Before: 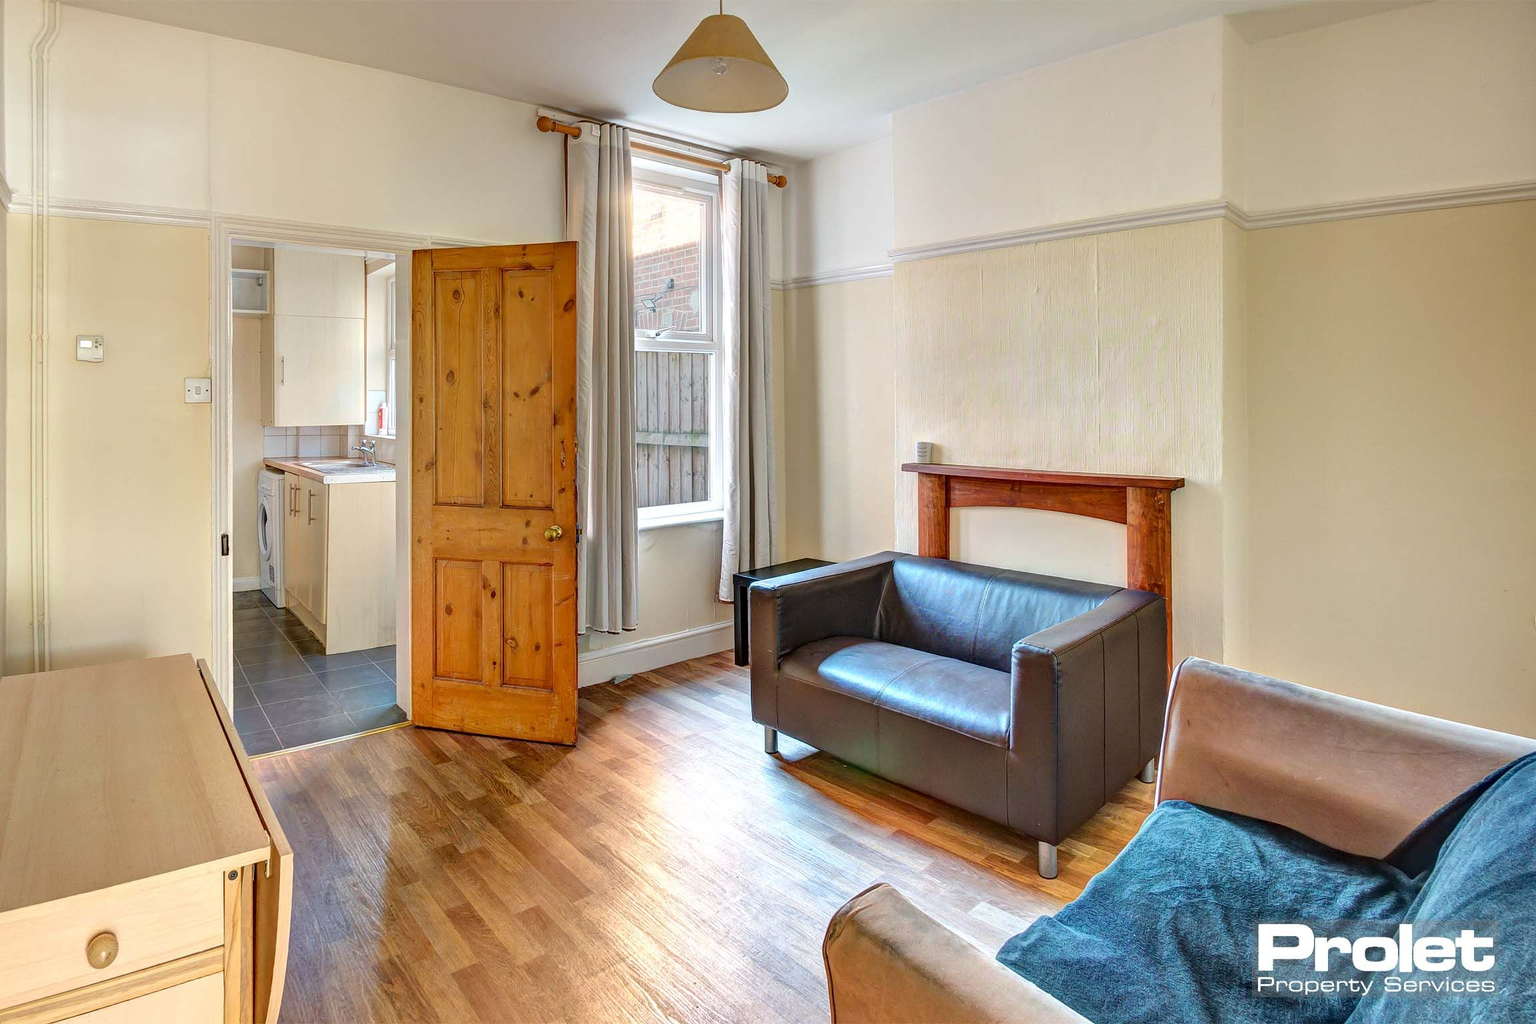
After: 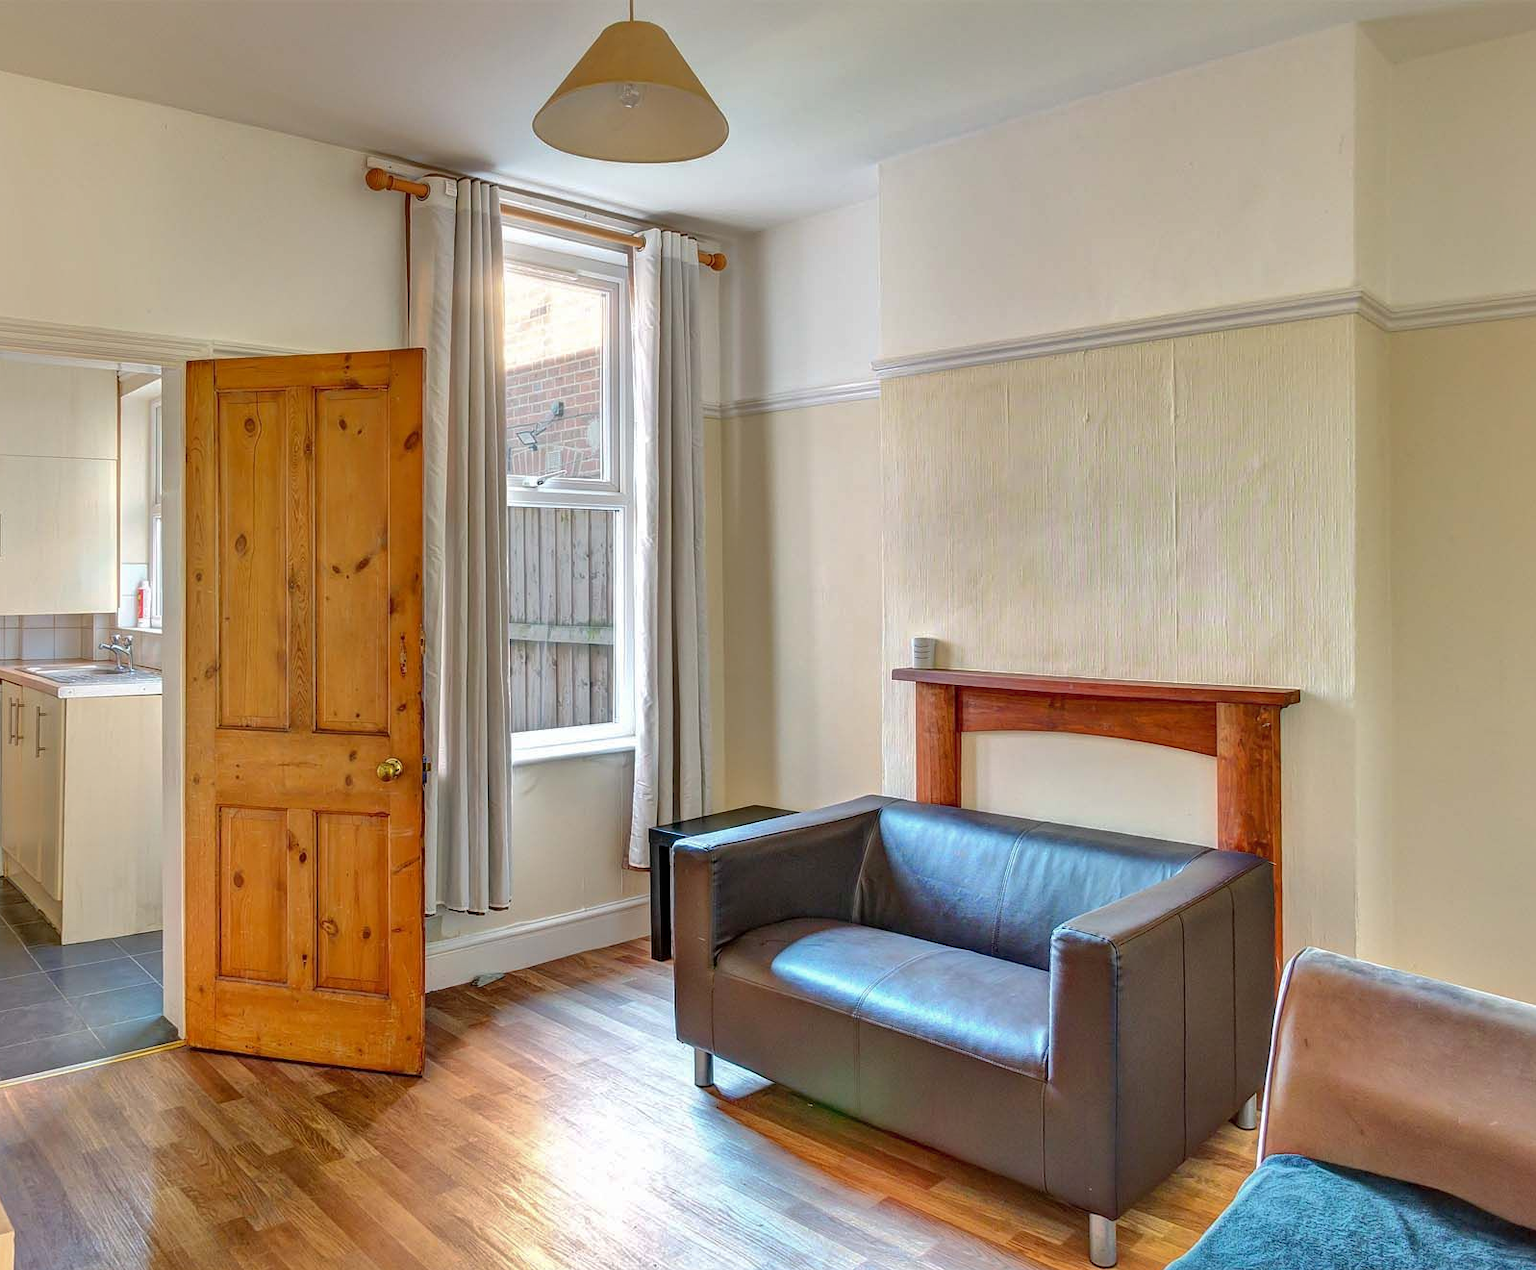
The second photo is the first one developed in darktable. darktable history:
shadows and highlights: on, module defaults
crop: left 18.479%, right 12.2%, bottom 13.971%
